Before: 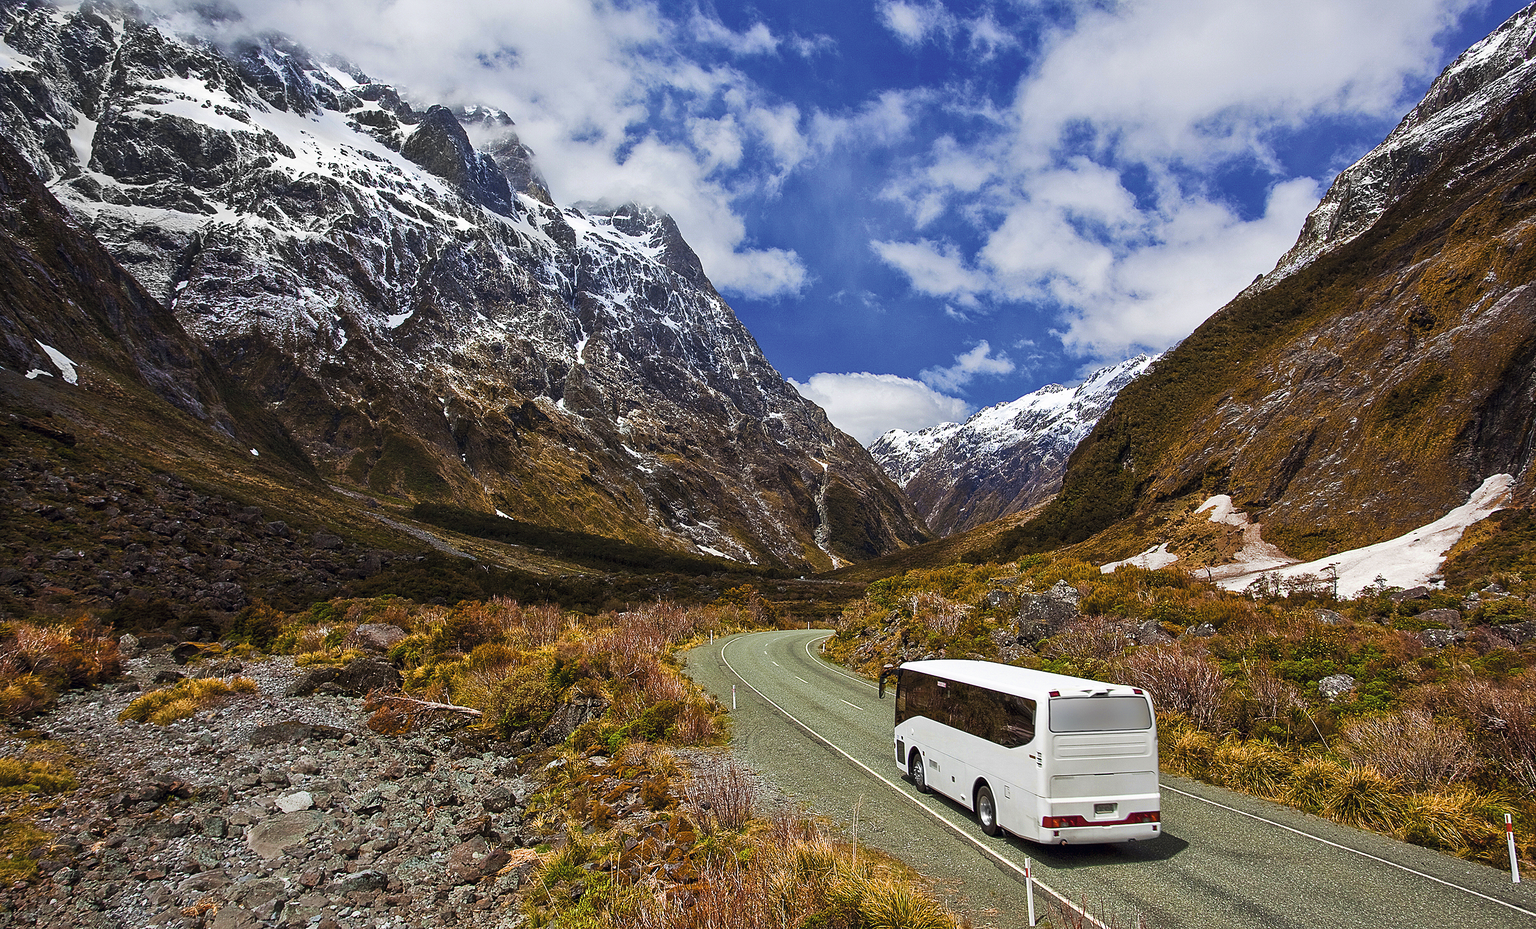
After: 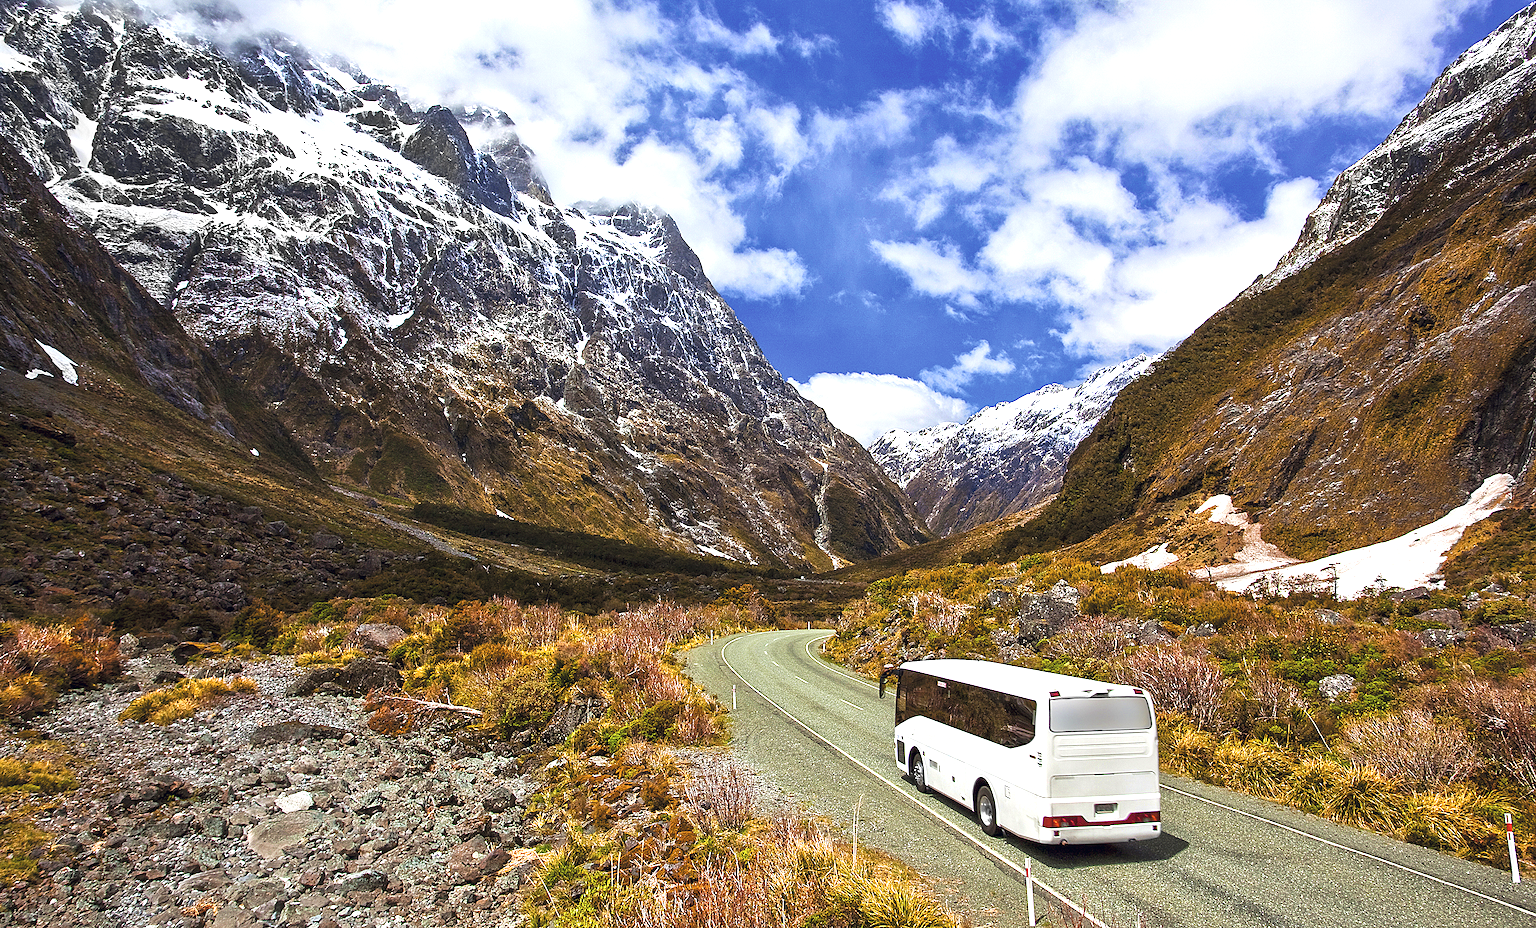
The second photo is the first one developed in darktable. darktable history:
exposure: exposure 0.785 EV, compensate exposure bias true, compensate highlight preservation false
